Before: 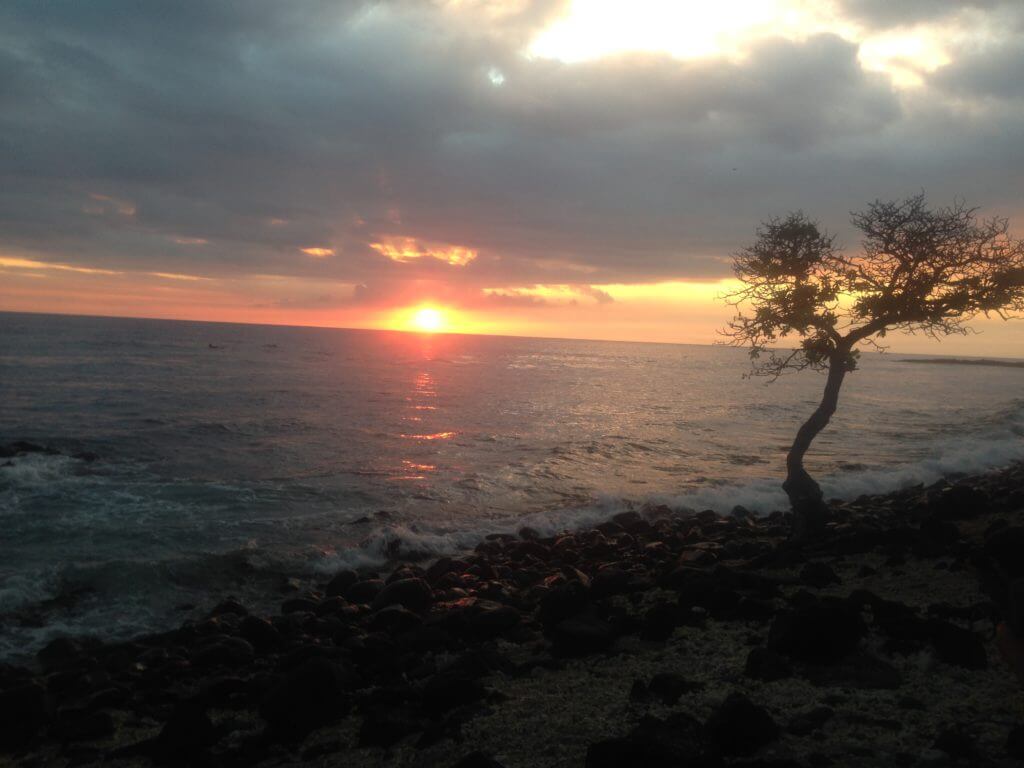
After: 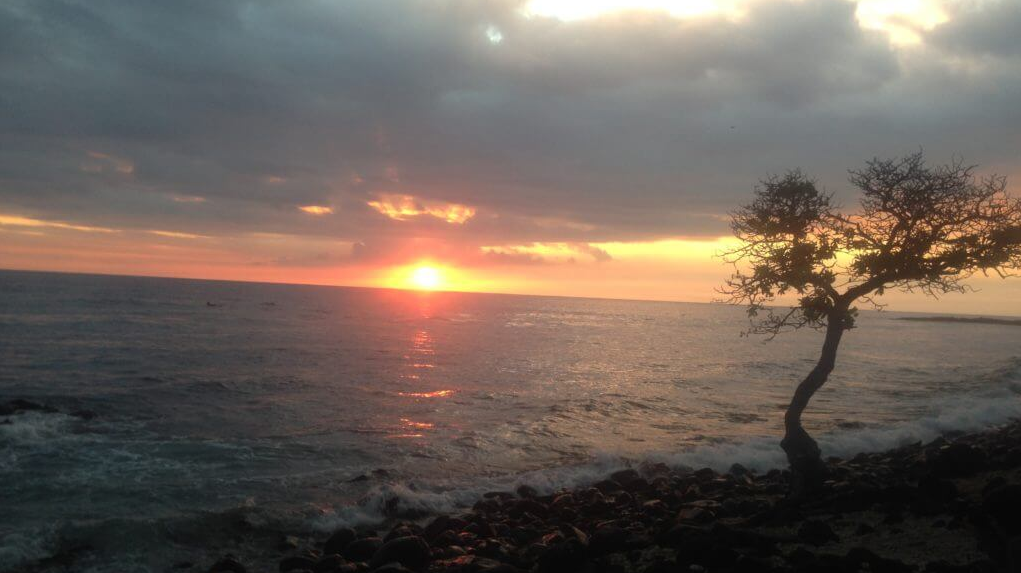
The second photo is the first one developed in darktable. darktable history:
crop: left 0.229%, top 5.56%, bottom 19.775%
